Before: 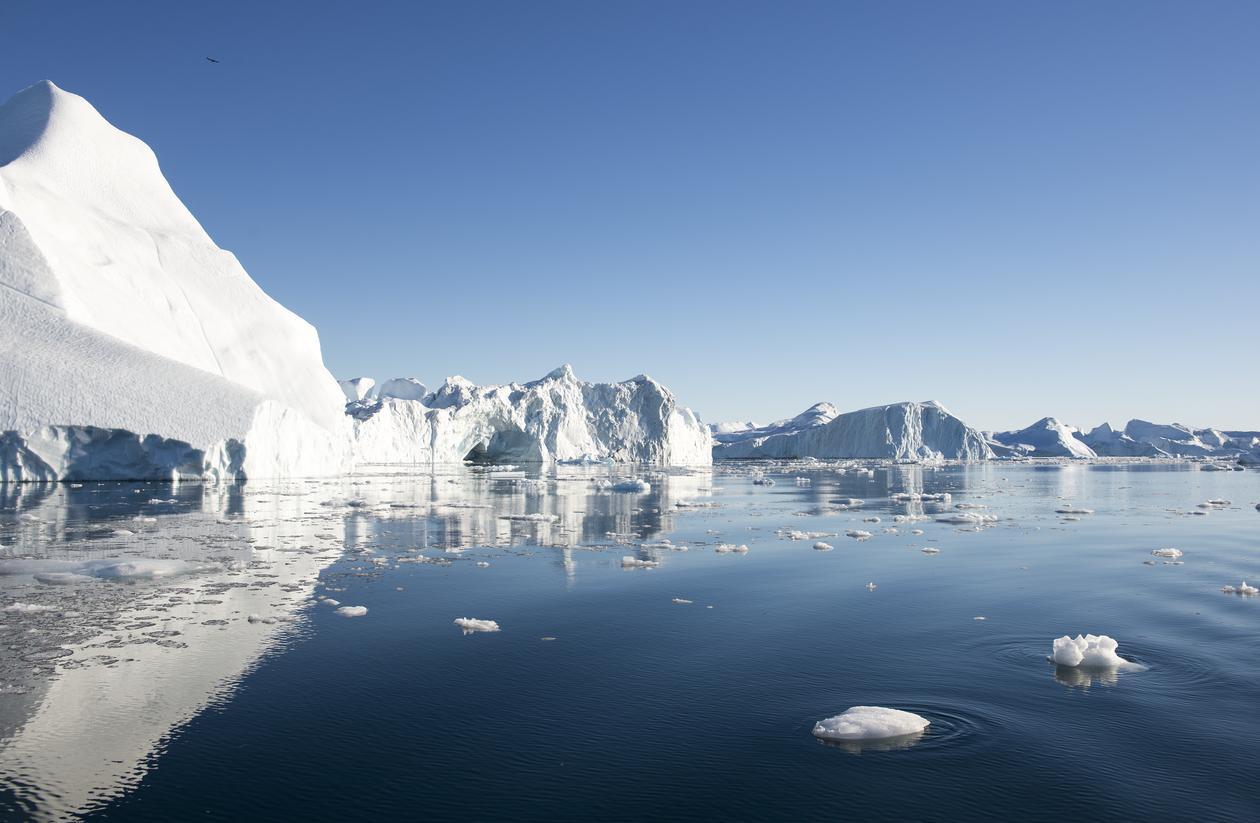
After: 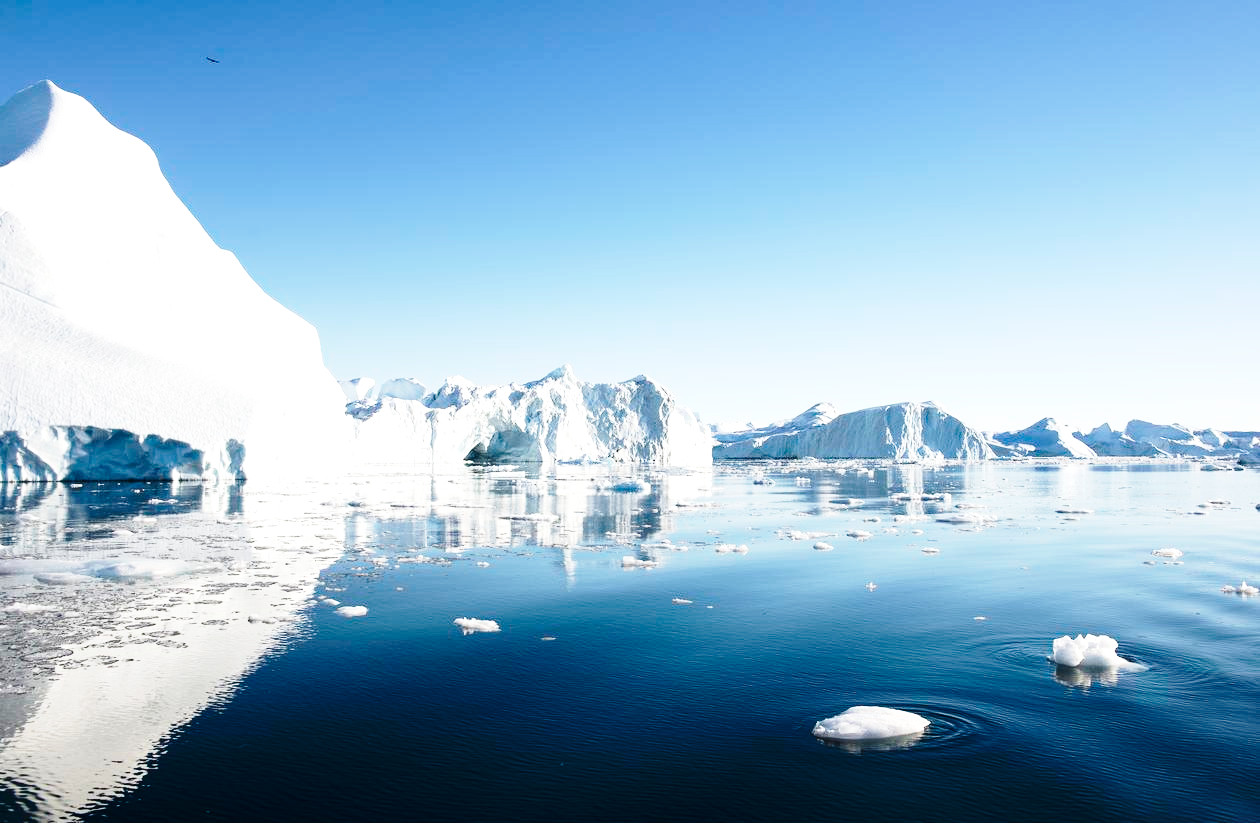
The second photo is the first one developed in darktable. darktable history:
base curve: curves: ch0 [(0, 0) (0.028, 0.03) (0.121, 0.232) (0.46, 0.748) (0.859, 0.968) (1, 1)], preserve colors none
tone equalizer: -8 EV -0.417 EV, -7 EV -0.389 EV, -6 EV -0.333 EV, -5 EV -0.222 EV, -3 EV 0.222 EV, -2 EV 0.333 EV, -1 EV 0.389 EV, +0 EV 0.417 EV, edges refinement/feathering 500, mask exposure compensation -1.57 EV, preserve details no
